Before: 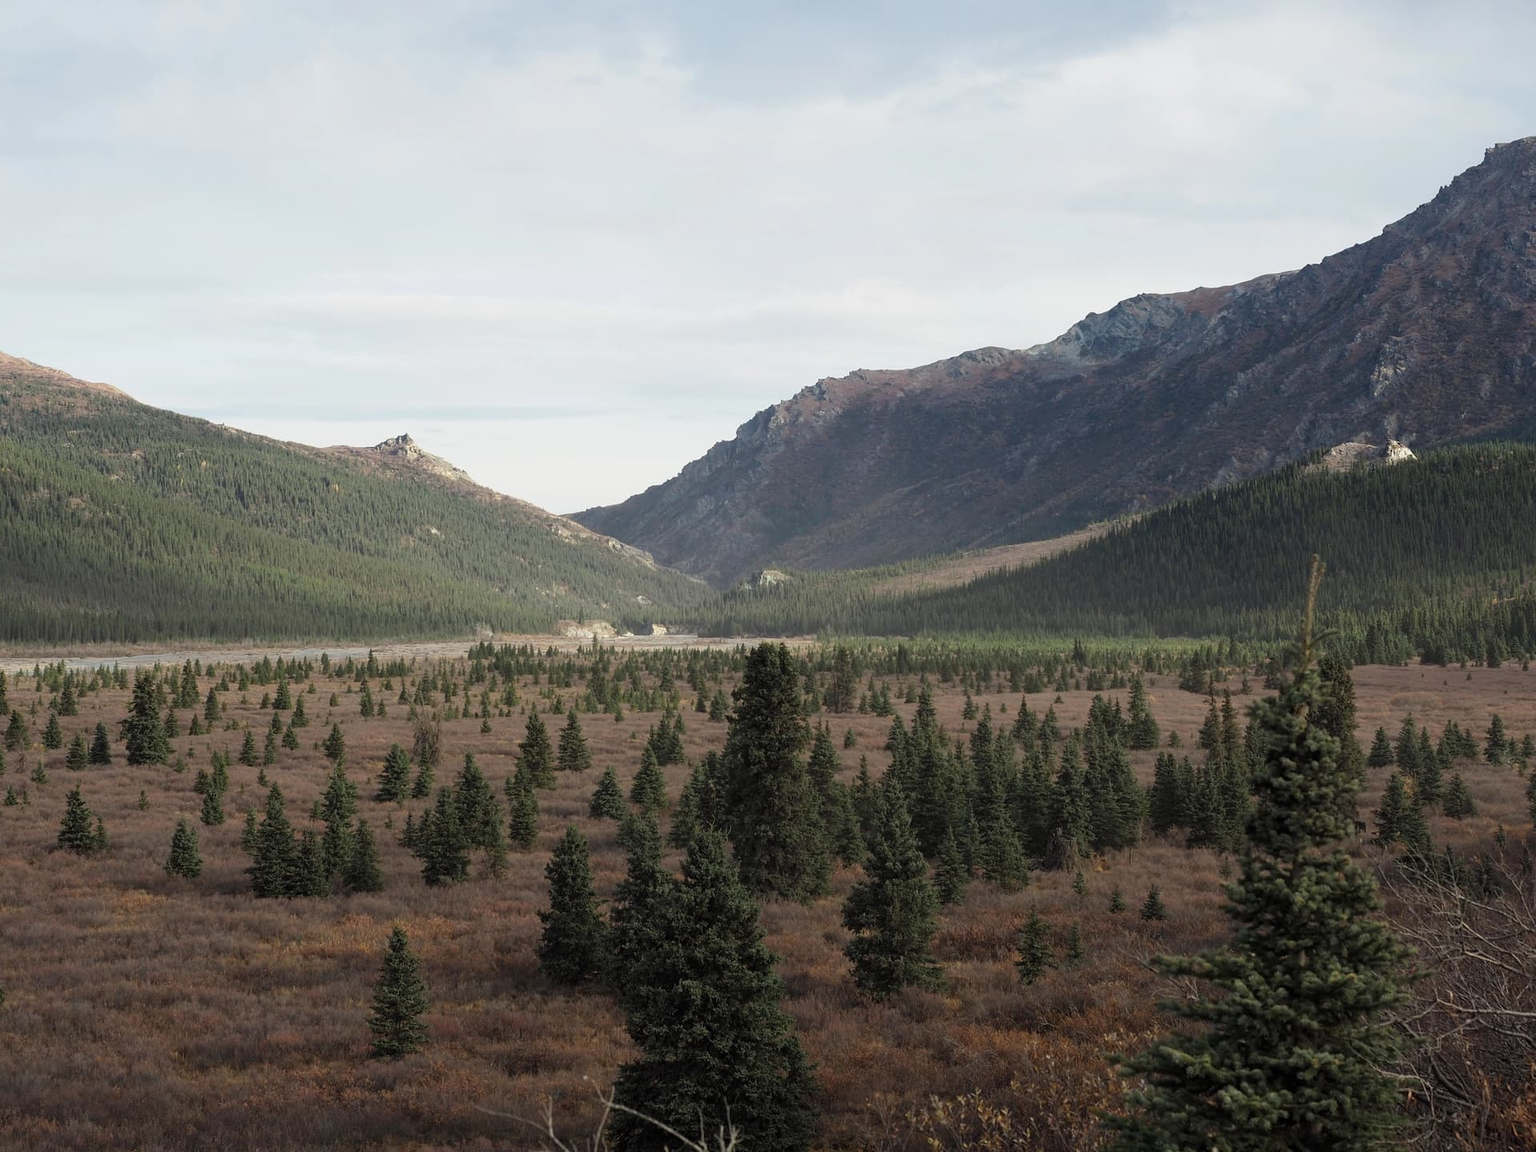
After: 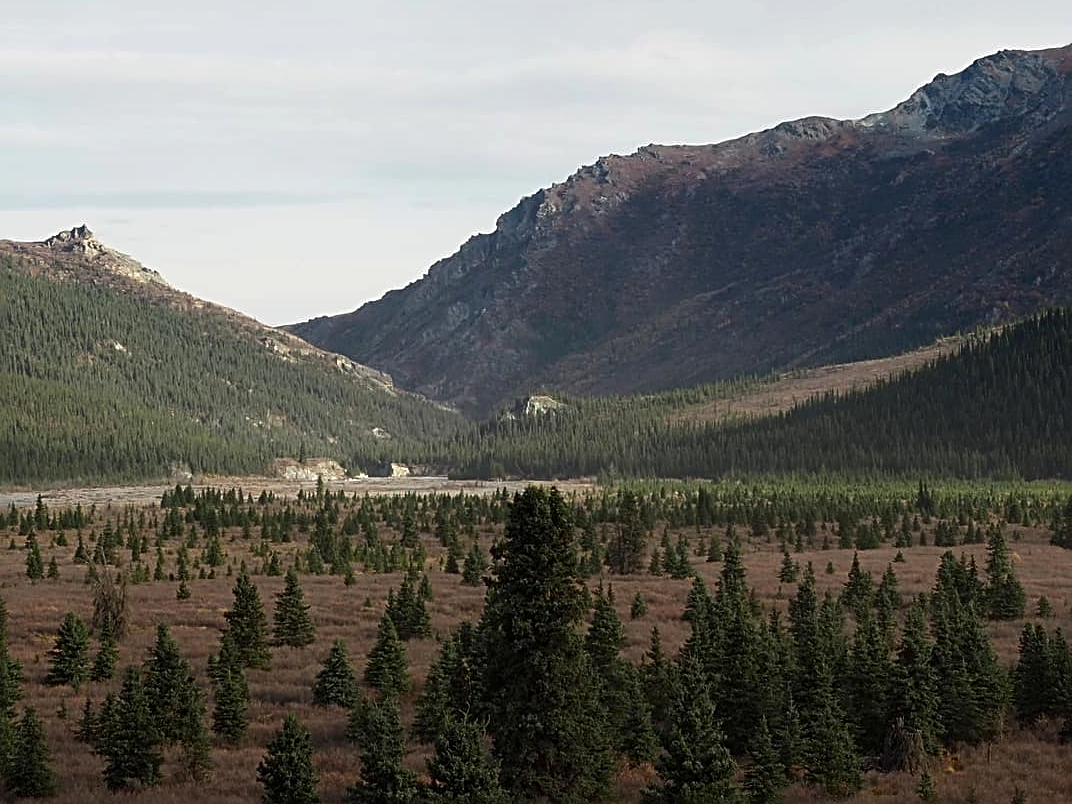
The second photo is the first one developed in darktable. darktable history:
crop and rotate: left 22.13%, top 22.054%, right 22.026%, bottom 22.102%
contrast brightness saturation: contrast 0.07, brightness -0.14, saturation 0.11
sharpen: radius 2.584, amount 0.688
